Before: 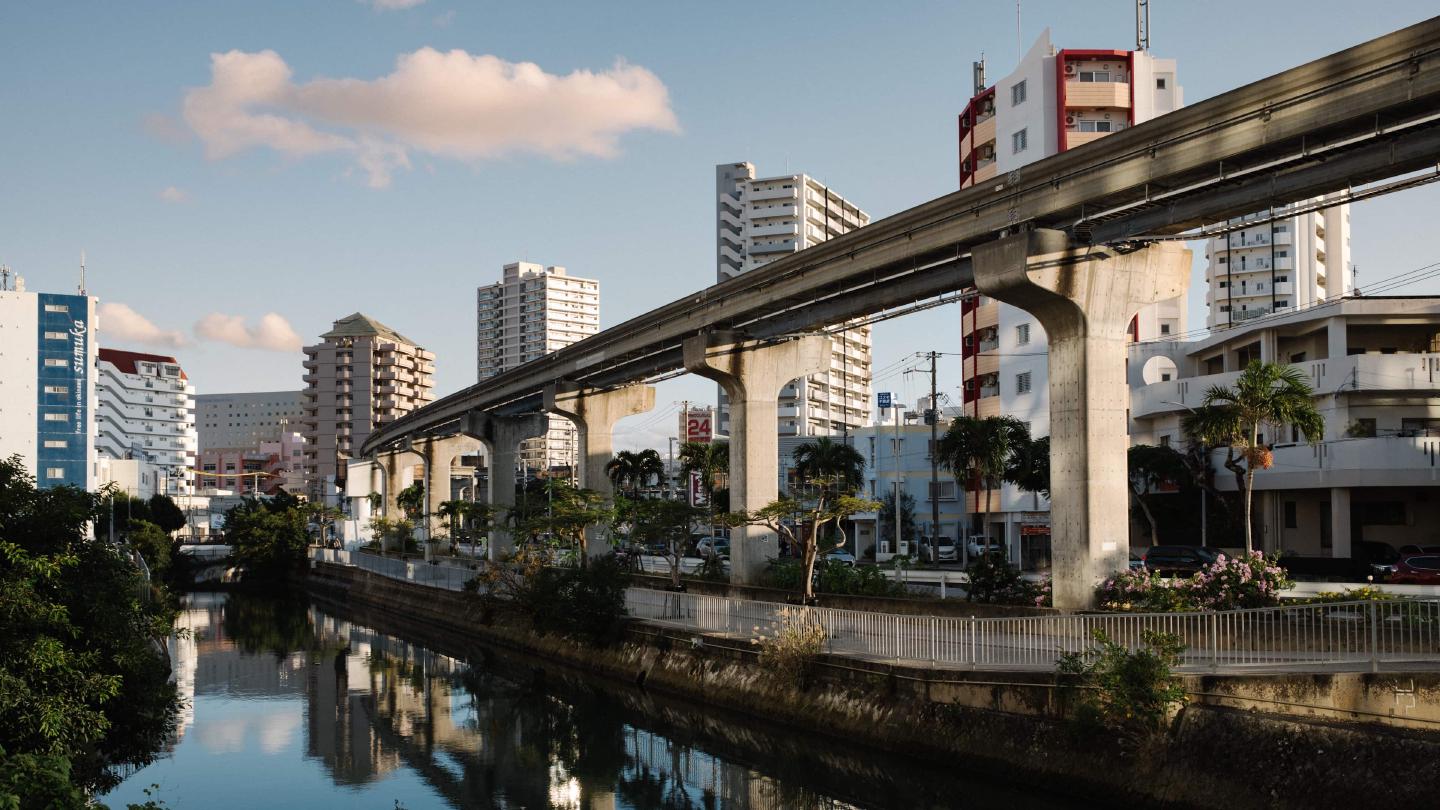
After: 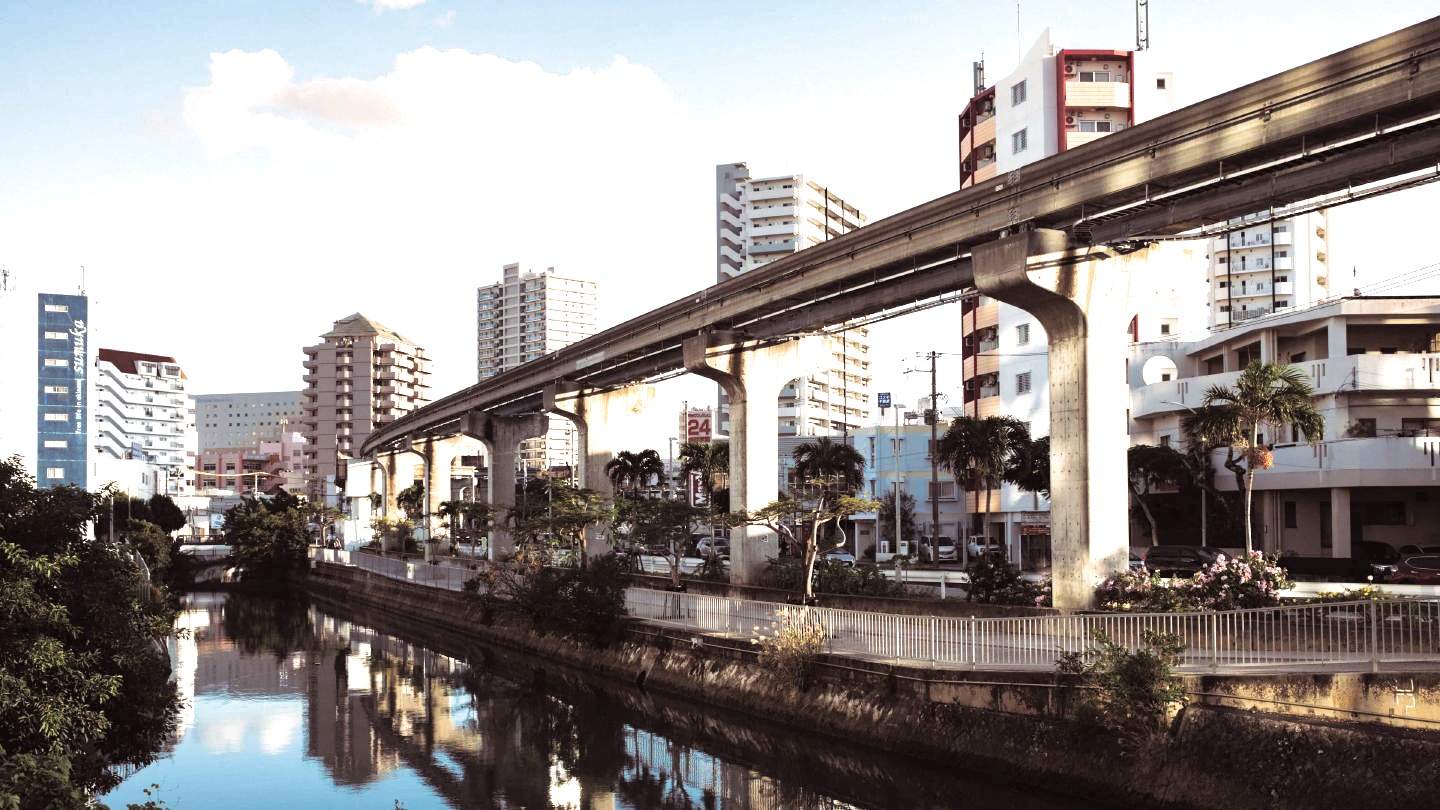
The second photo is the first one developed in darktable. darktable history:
exposure: black level correction 0, exposure 1.2 EV, compensate highlight preservation false
split-toning: shadows › saturation 0.24, highlights › hue 54°, highlights › saturation 0.24
